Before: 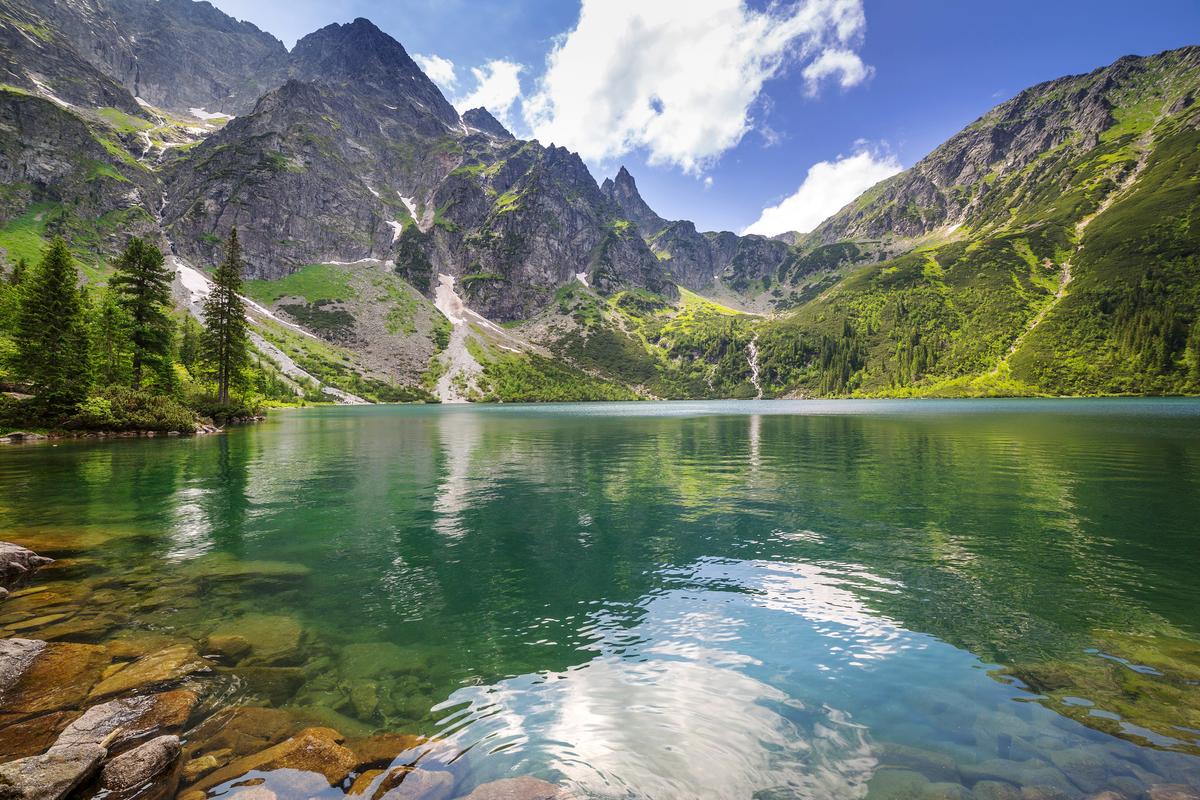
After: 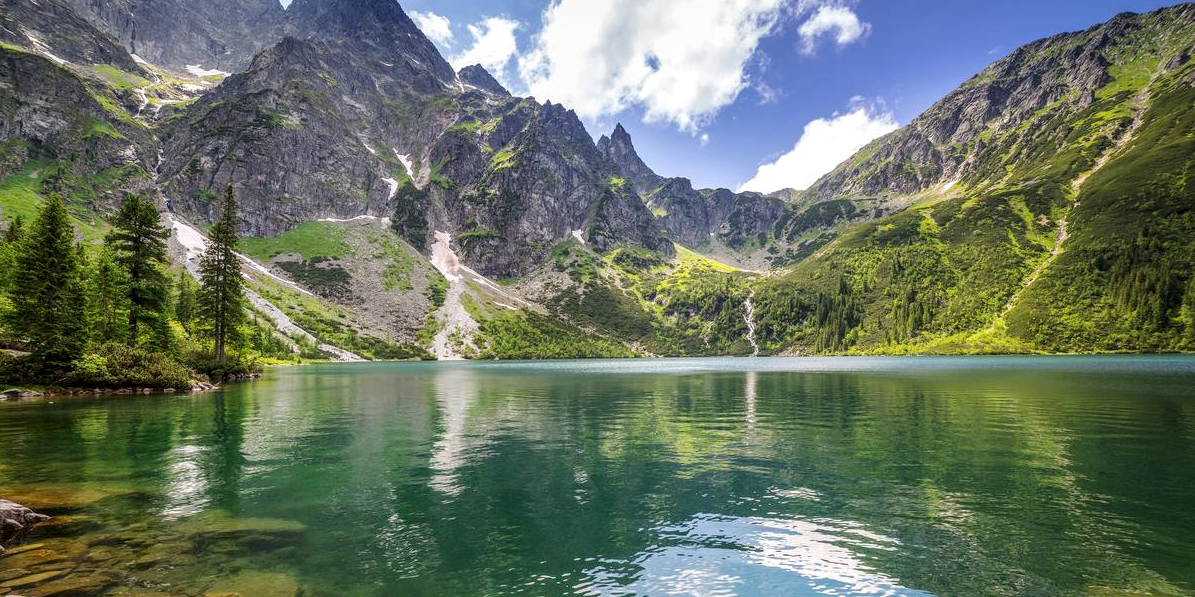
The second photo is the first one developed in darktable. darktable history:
crop: left 0.387%, top 5.469%, bottom 19.809%
local contrast: on, module defaults
